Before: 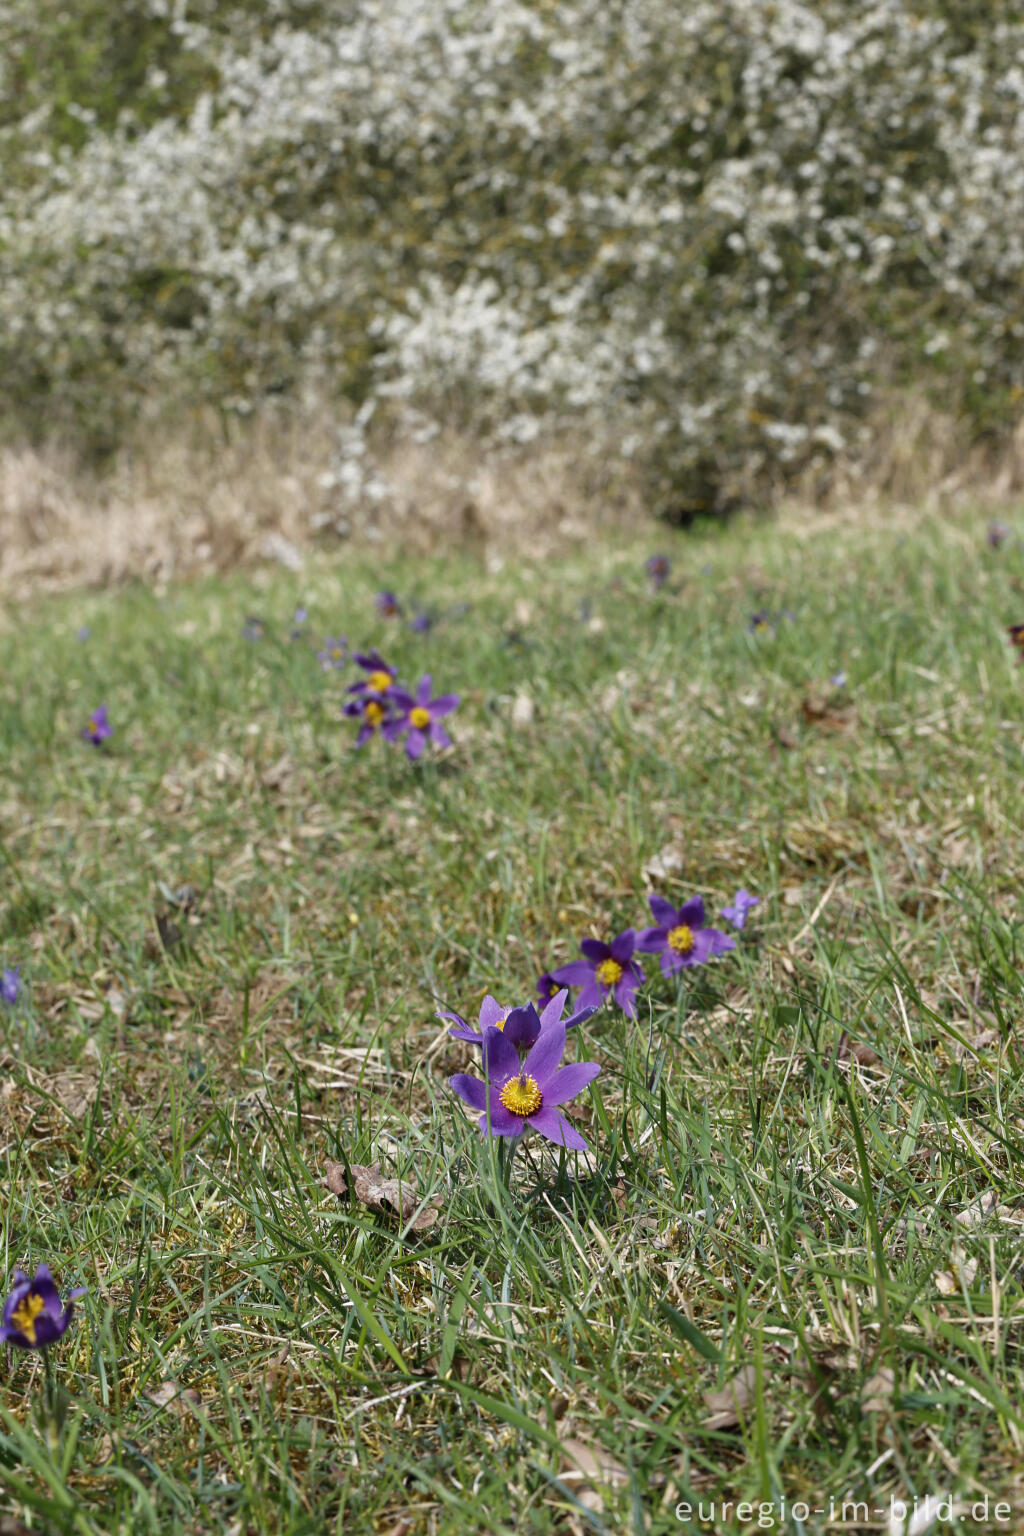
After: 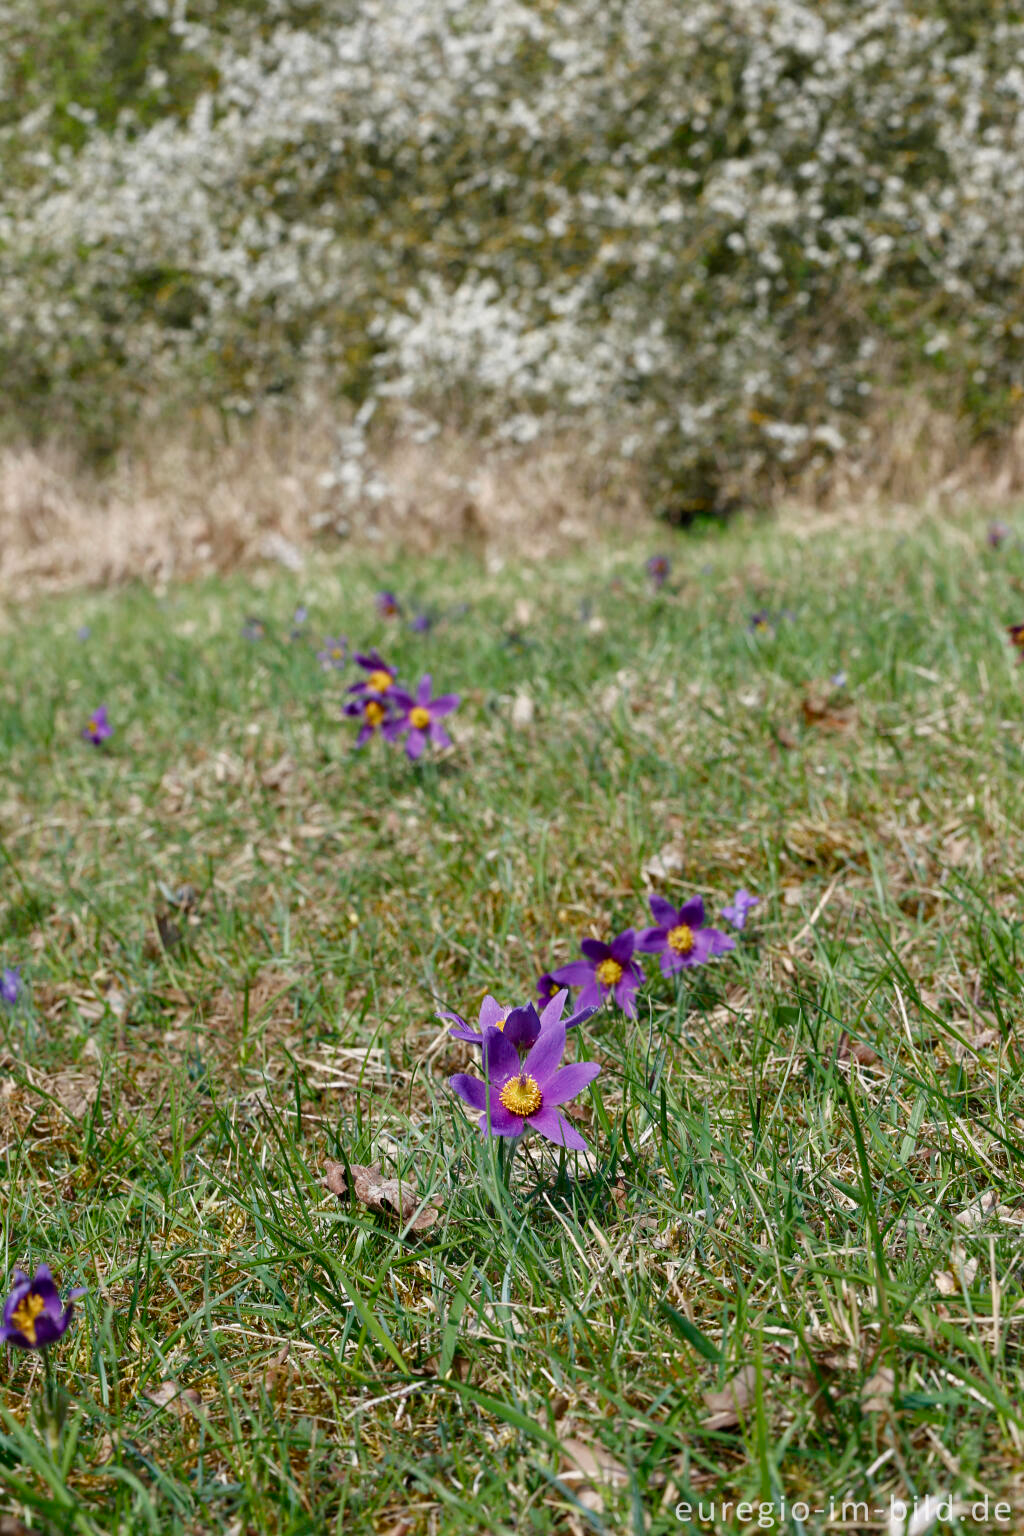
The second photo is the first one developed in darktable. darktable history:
color balance rgb: perceptual saturation grading › global saturation 0.789%, perceptual saturation grading › highlights -18.366%, perceptual saturation grading › mid-tones 7.267%, perceptual saturation grading › shadows 27.42%
